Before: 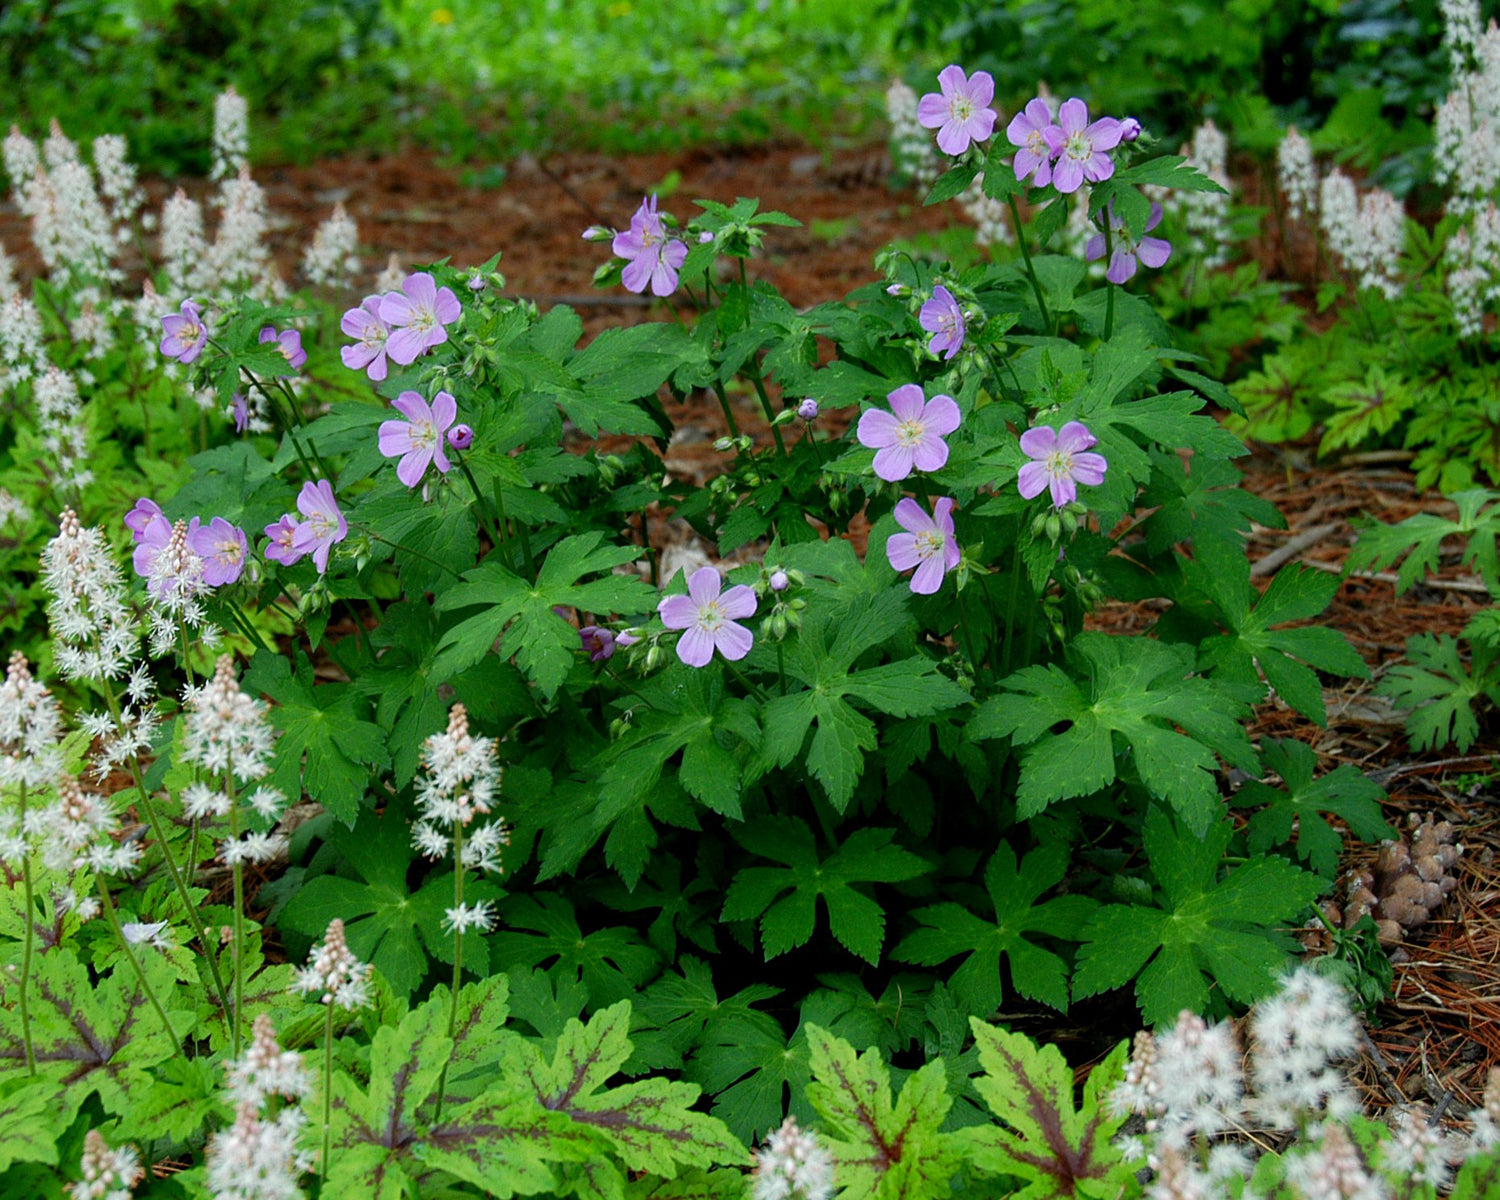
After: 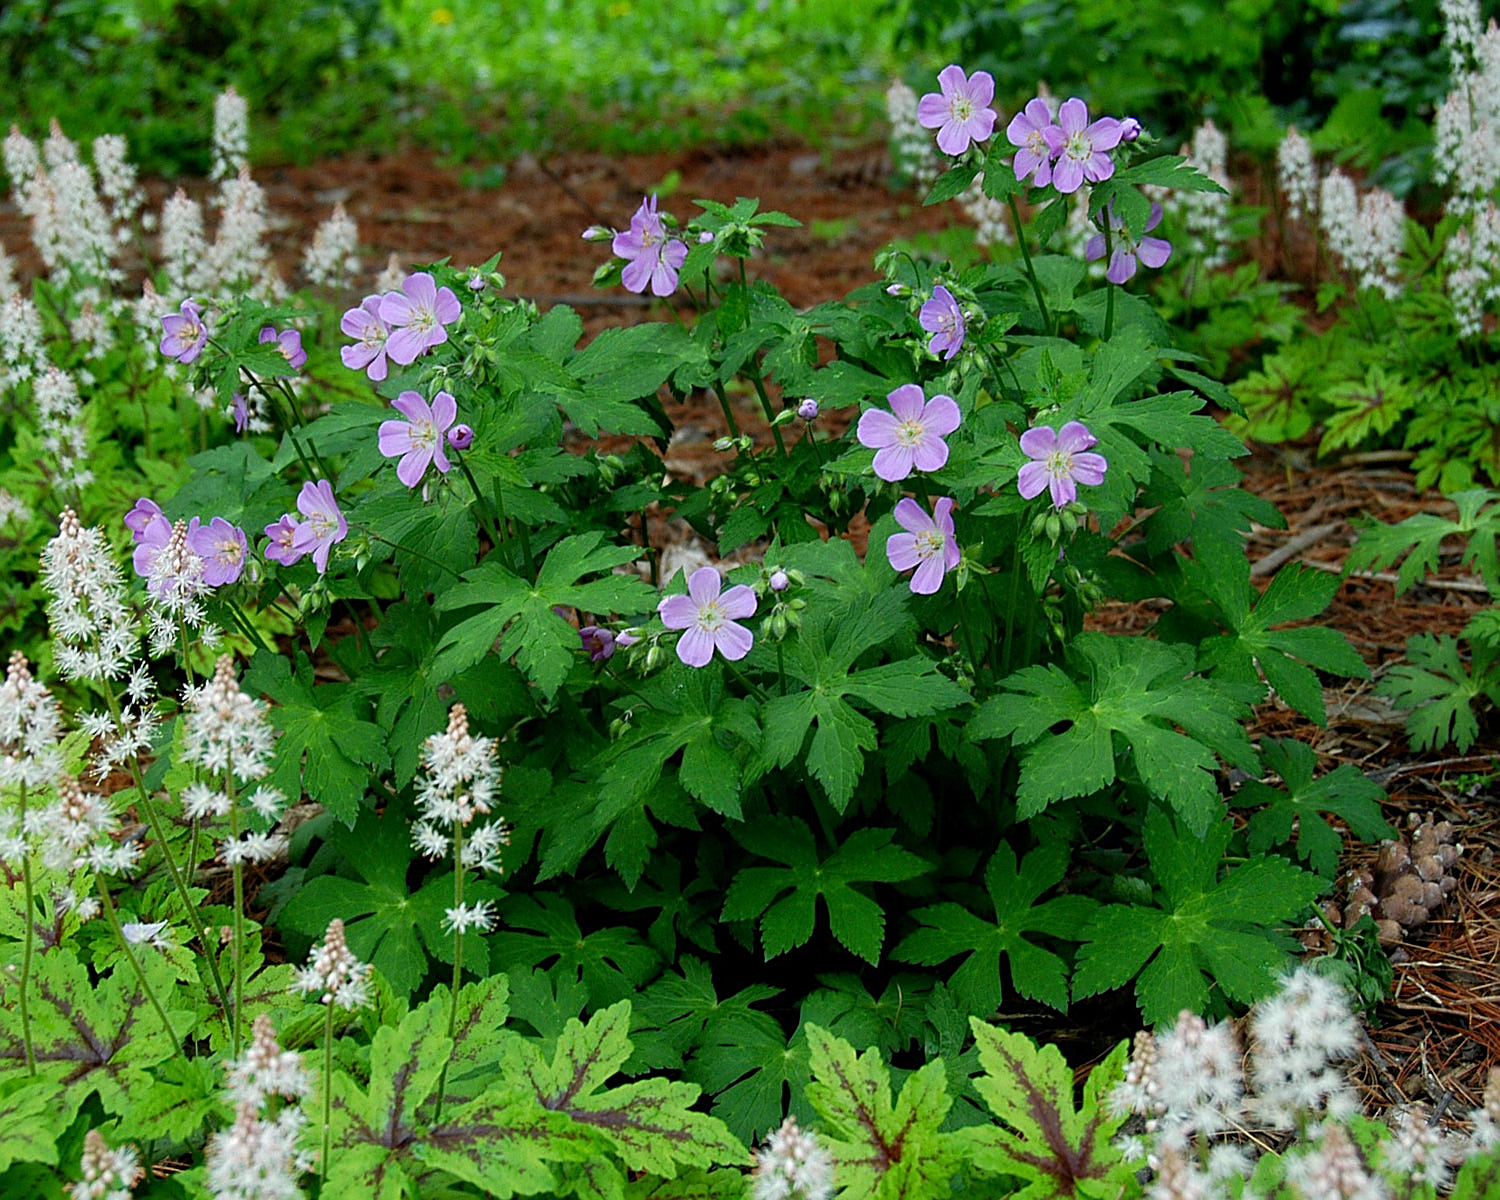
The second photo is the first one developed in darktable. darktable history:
color zones: curves: ch0 [(0.068, 0.464) (0.25, 0.5) (0.48, 0.508) (0.75, 0.536) (0.886, 0.476) (0.967, 0.456)]; ch1 [(0.066, 0.456) (0.25, 0.5) (0.616, 0.508) (0.746, 0.56) (0.934, 0.444)]
sharpen: on, module defaults
